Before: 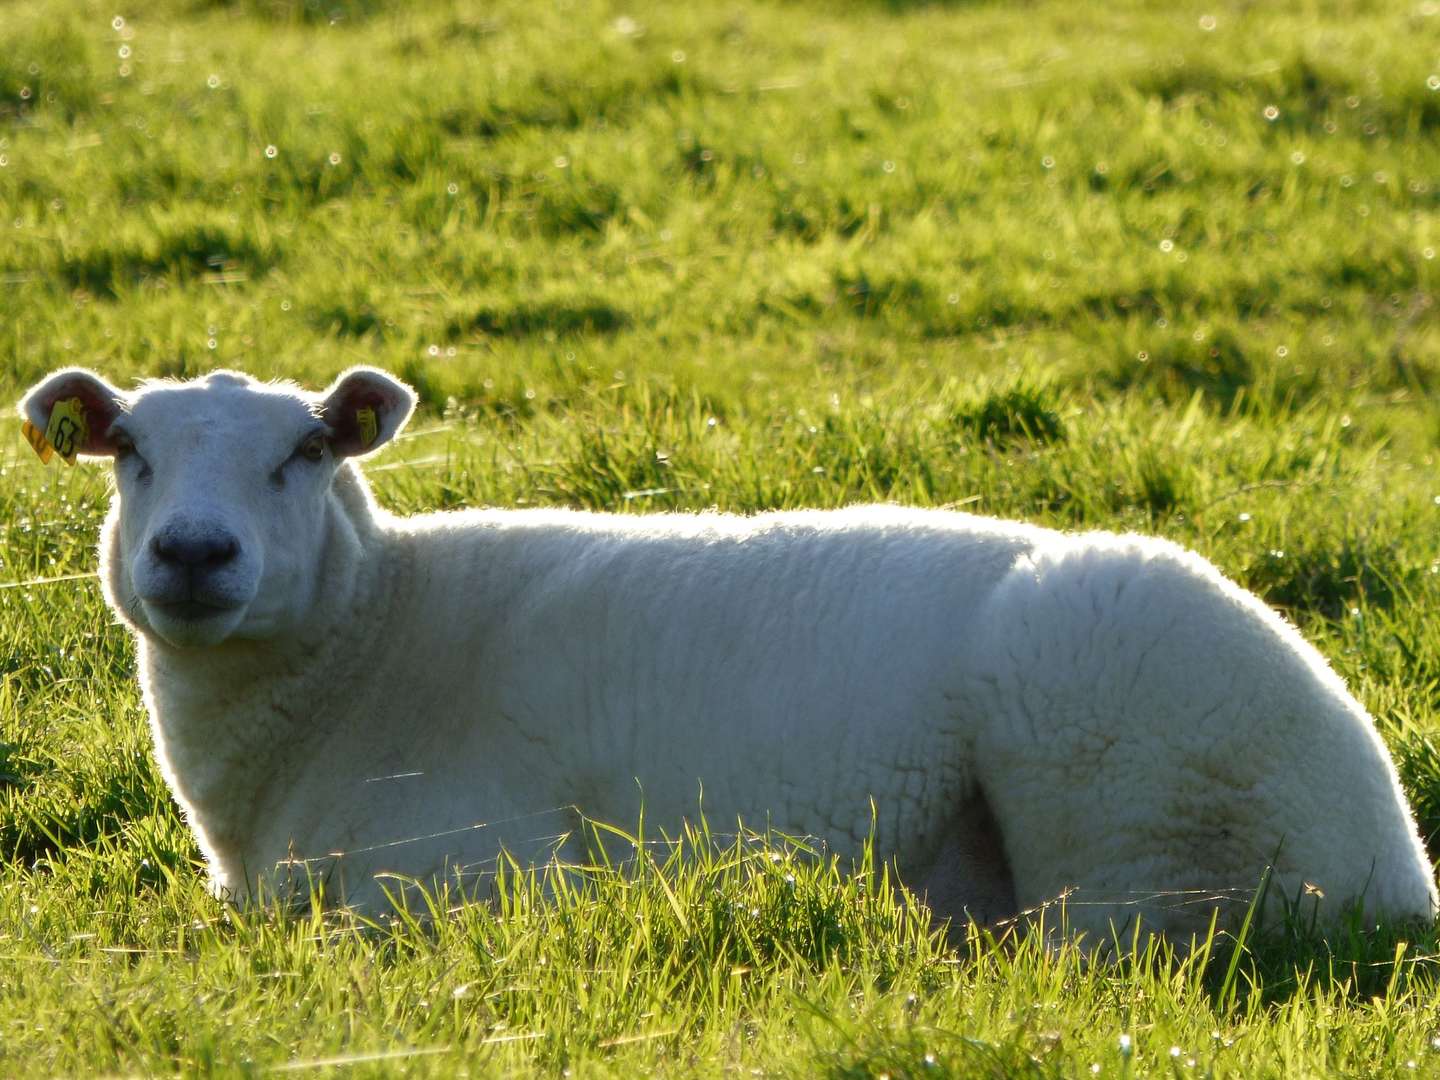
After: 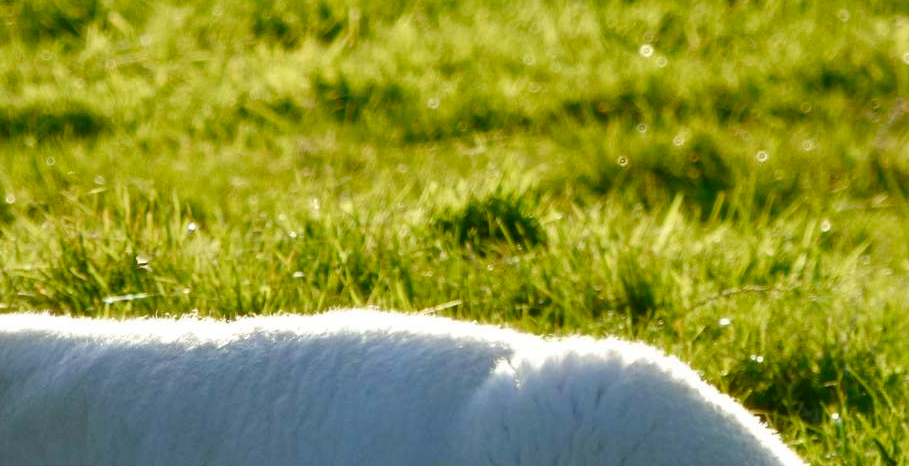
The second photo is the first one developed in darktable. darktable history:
crop: left 36.167%, top 18.112%, right 0.697%, bottom 38.697%
color balance rgb: linear chroma grading › shadows 31.374%, linear chroma grading › global chroma -2.428%, linear chroma grading › mid-tones 4.435%, perceptual saturation grading › global saturation 20%, perceptual saturation grading › highlights -25.459%, perceptual saturation grading › shadows 25.515%
